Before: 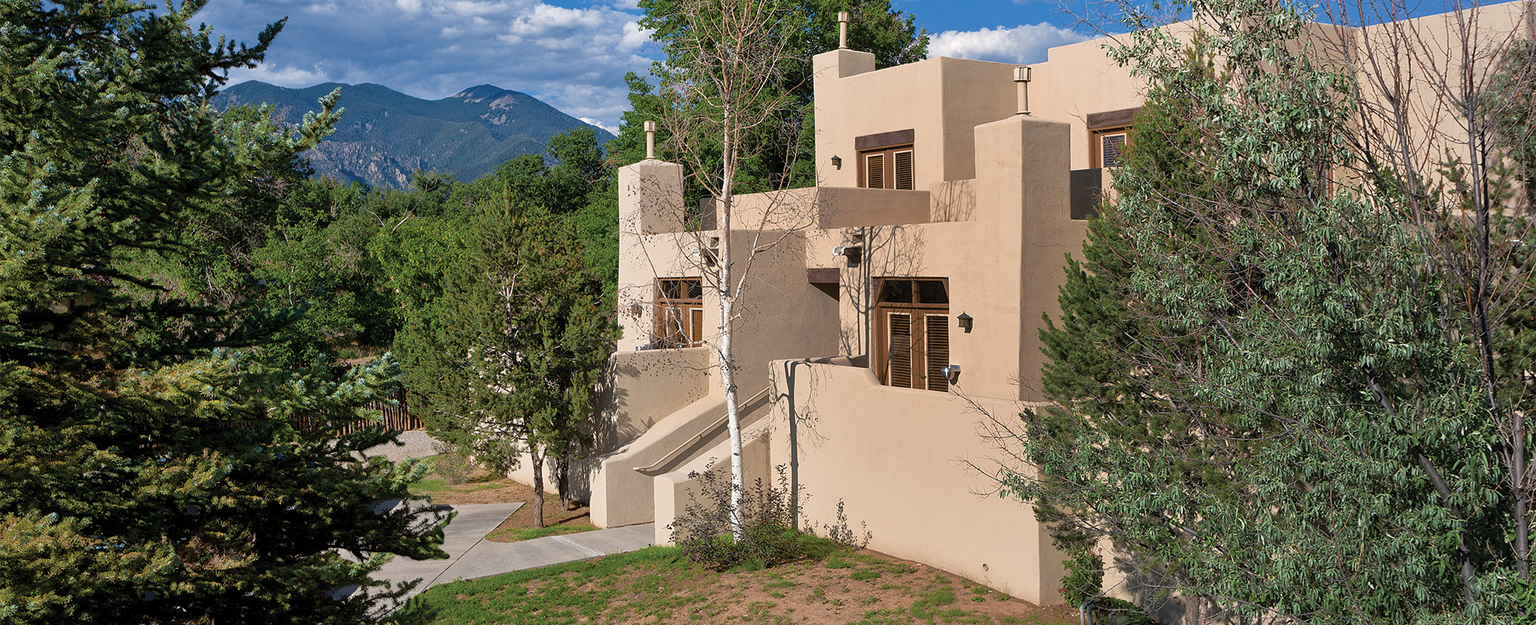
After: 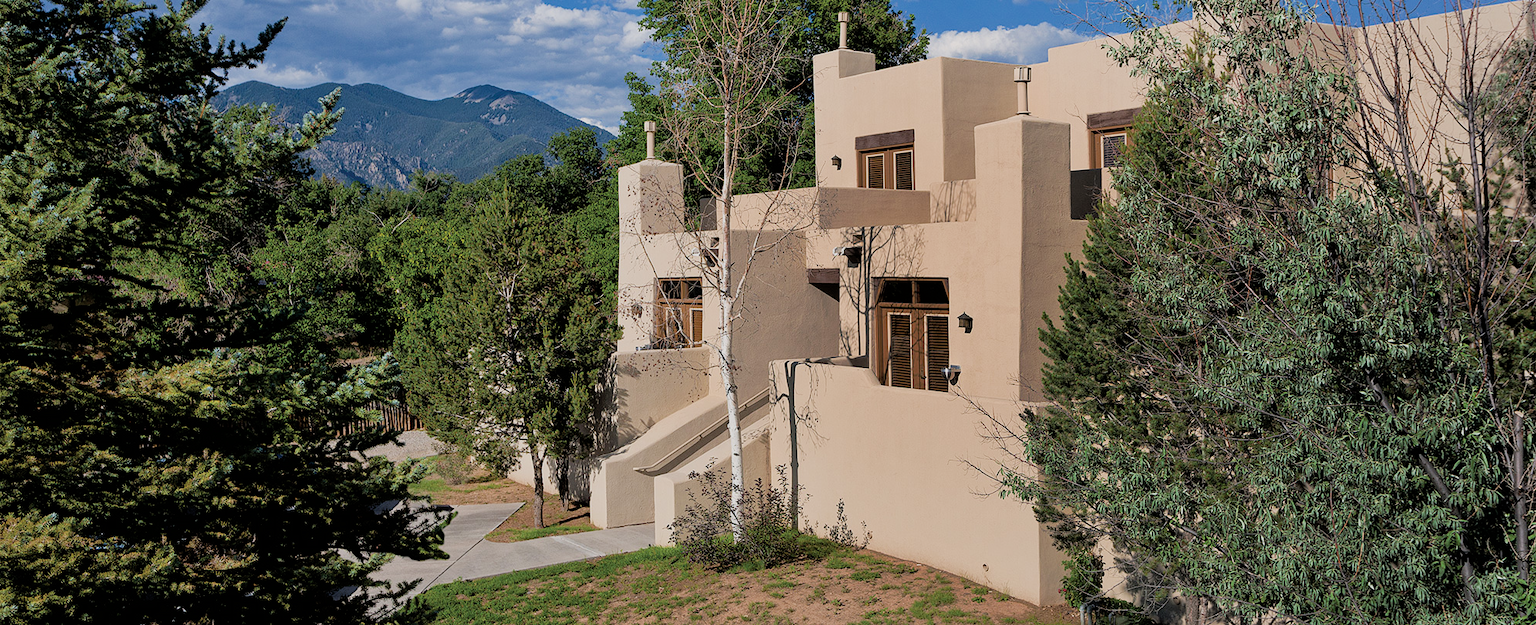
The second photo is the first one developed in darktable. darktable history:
exposure: compensate highlight preservation false
filmic rgb: black relative exposure -5 EV, hardness 2.88, contrast 1.1
